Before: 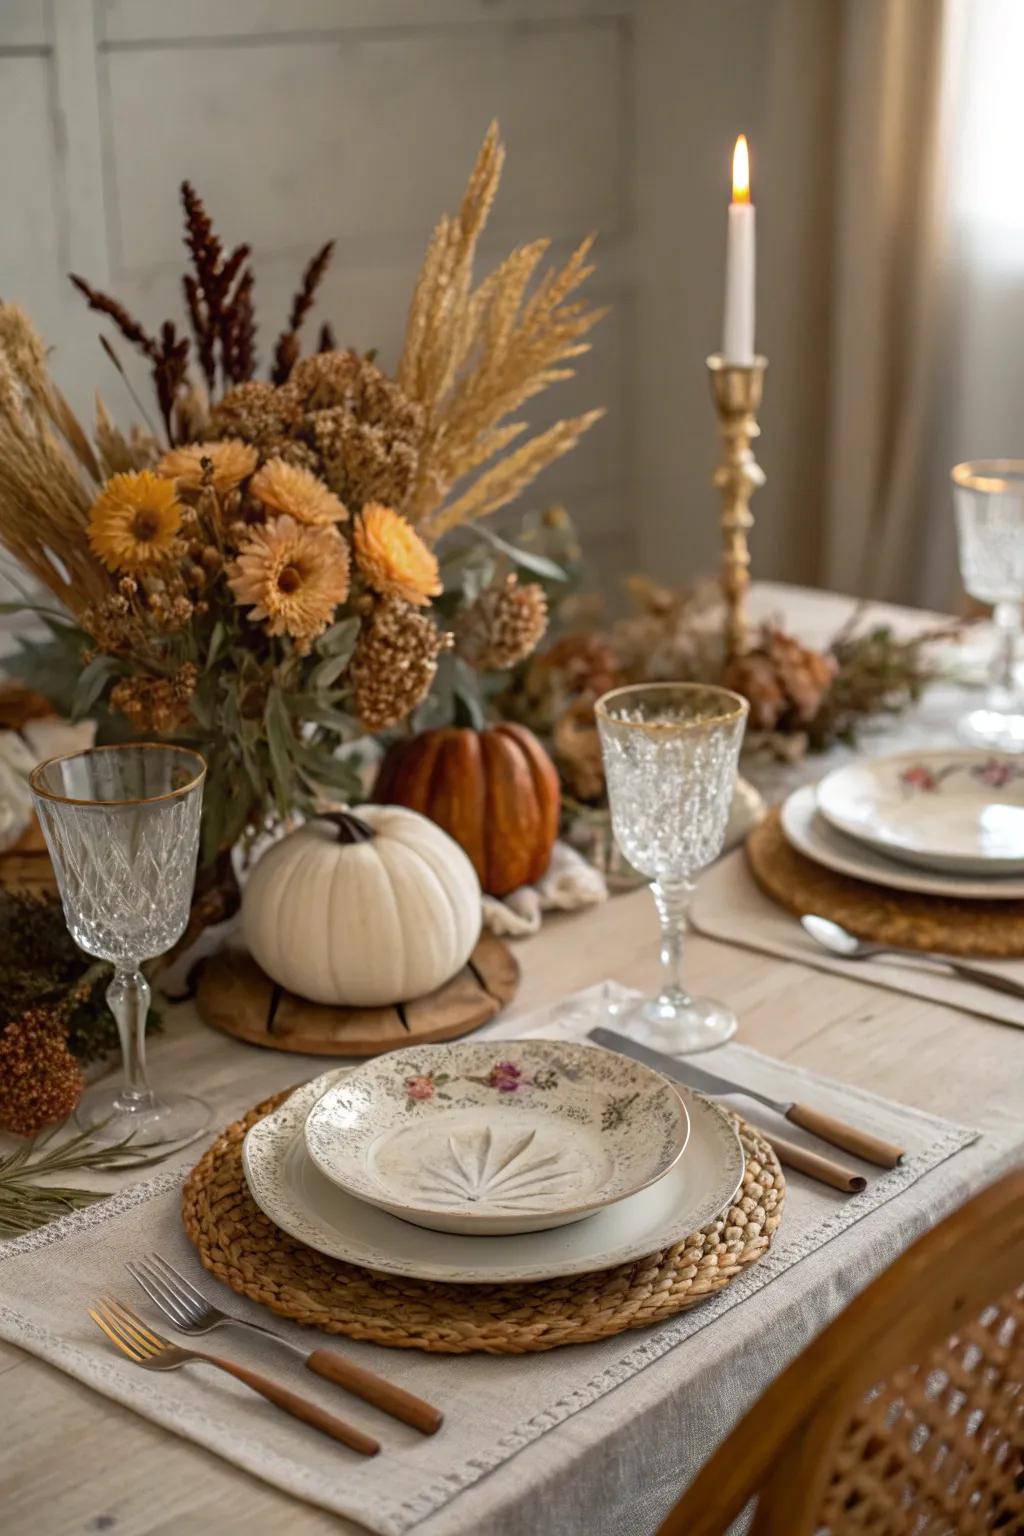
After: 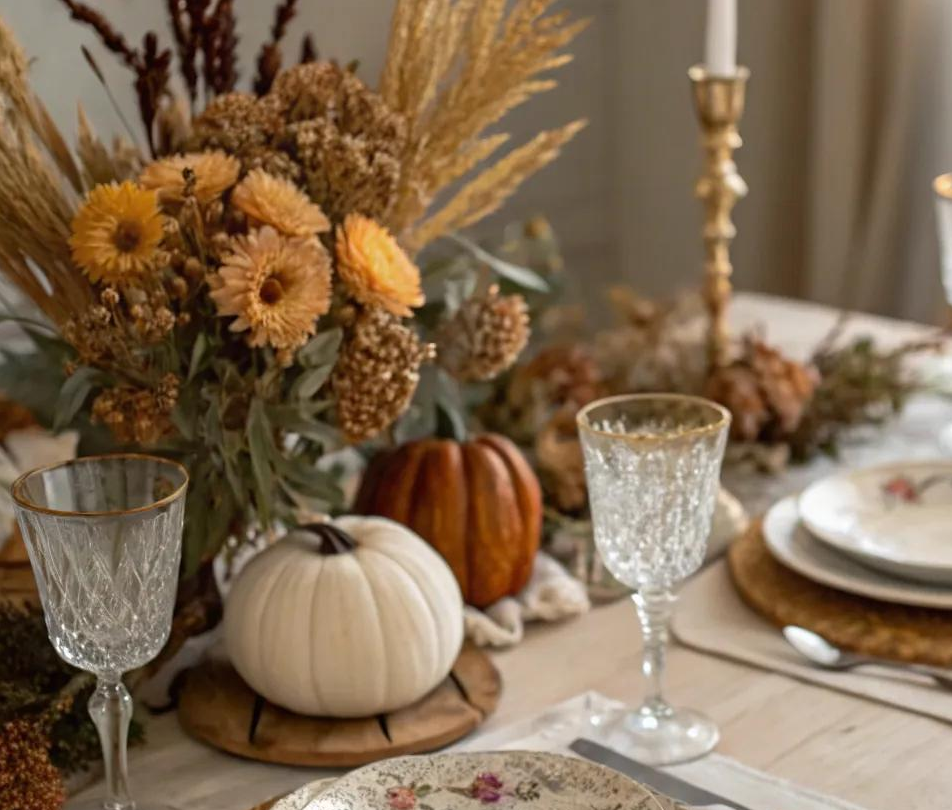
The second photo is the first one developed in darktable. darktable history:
crop: left 1.831%, top 18.88%, right 5.18%, bottom 28.338%
